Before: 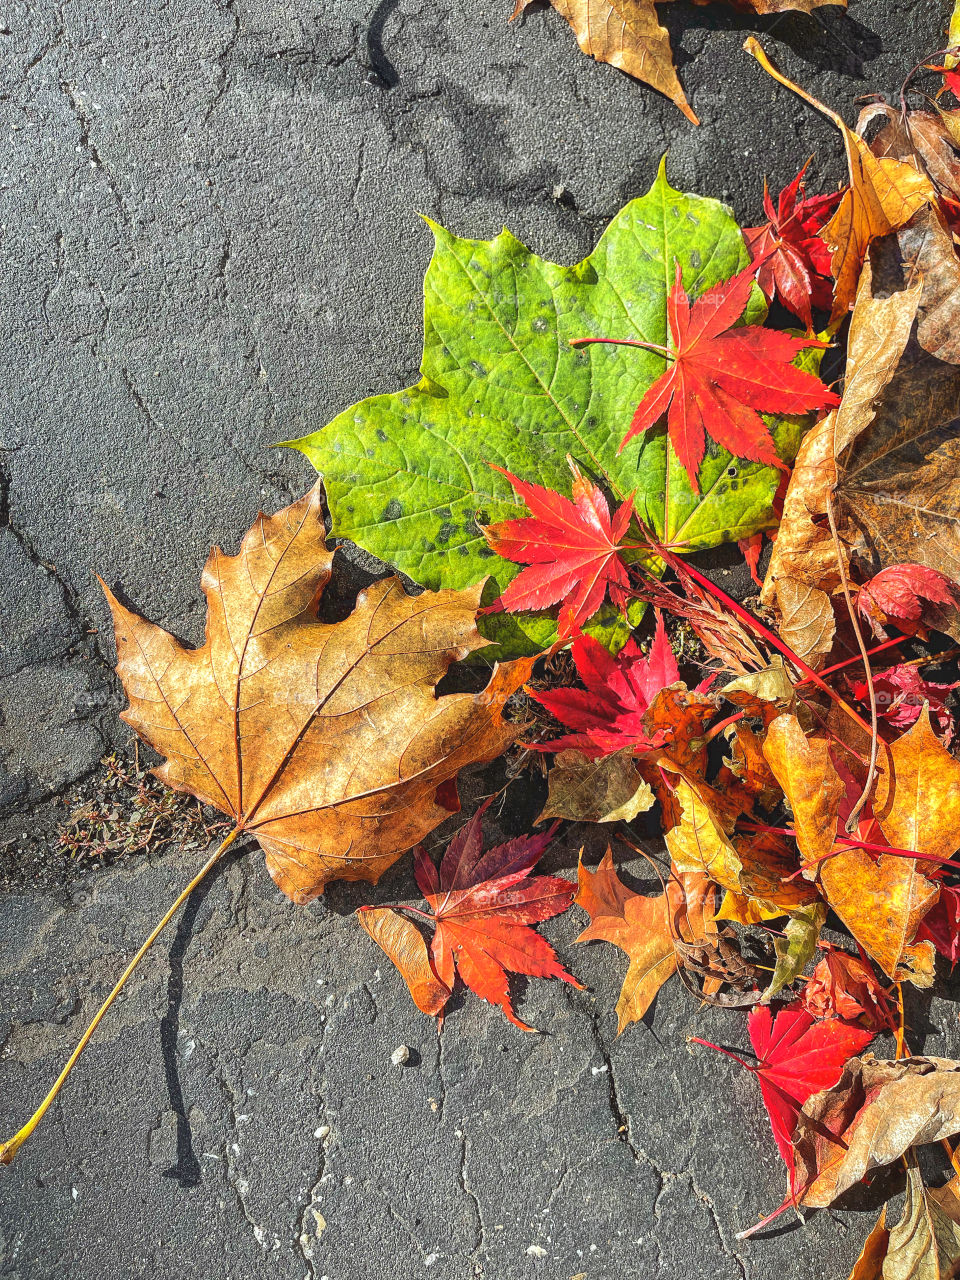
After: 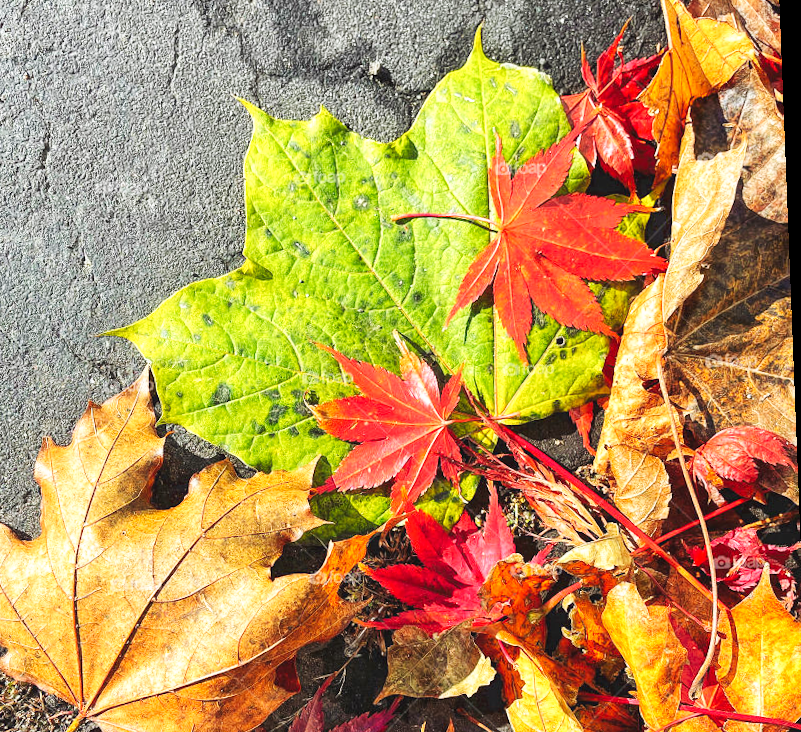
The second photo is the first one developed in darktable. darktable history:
tone curve: curves: ch0 [(0, 0) (0.003, 0.011) (0.011, 0.02) (0.025, 0.032) (0.044, 0.046) (0.069, 0.071) (0.1, 0.107) (0.136, 0.144) (0.177, 0.189) (0.224, 0.244) (0.277, 0.309) (0.335, 0.398) (0.399, 0.477) (0.468, 0.583) (0.543, 0.675) (0.623, 0.772) (0.709, 0.855) (0.801, 0.926) (0.898, 0.979) (1, 1)], preserve colors none
crop: left 18.38%, top 11.092%, right 2.134%, bottom 33.217%
rotate and perspective: rotation -2.22°, lens shift (horizontal) -0.022, automatic cropping off
